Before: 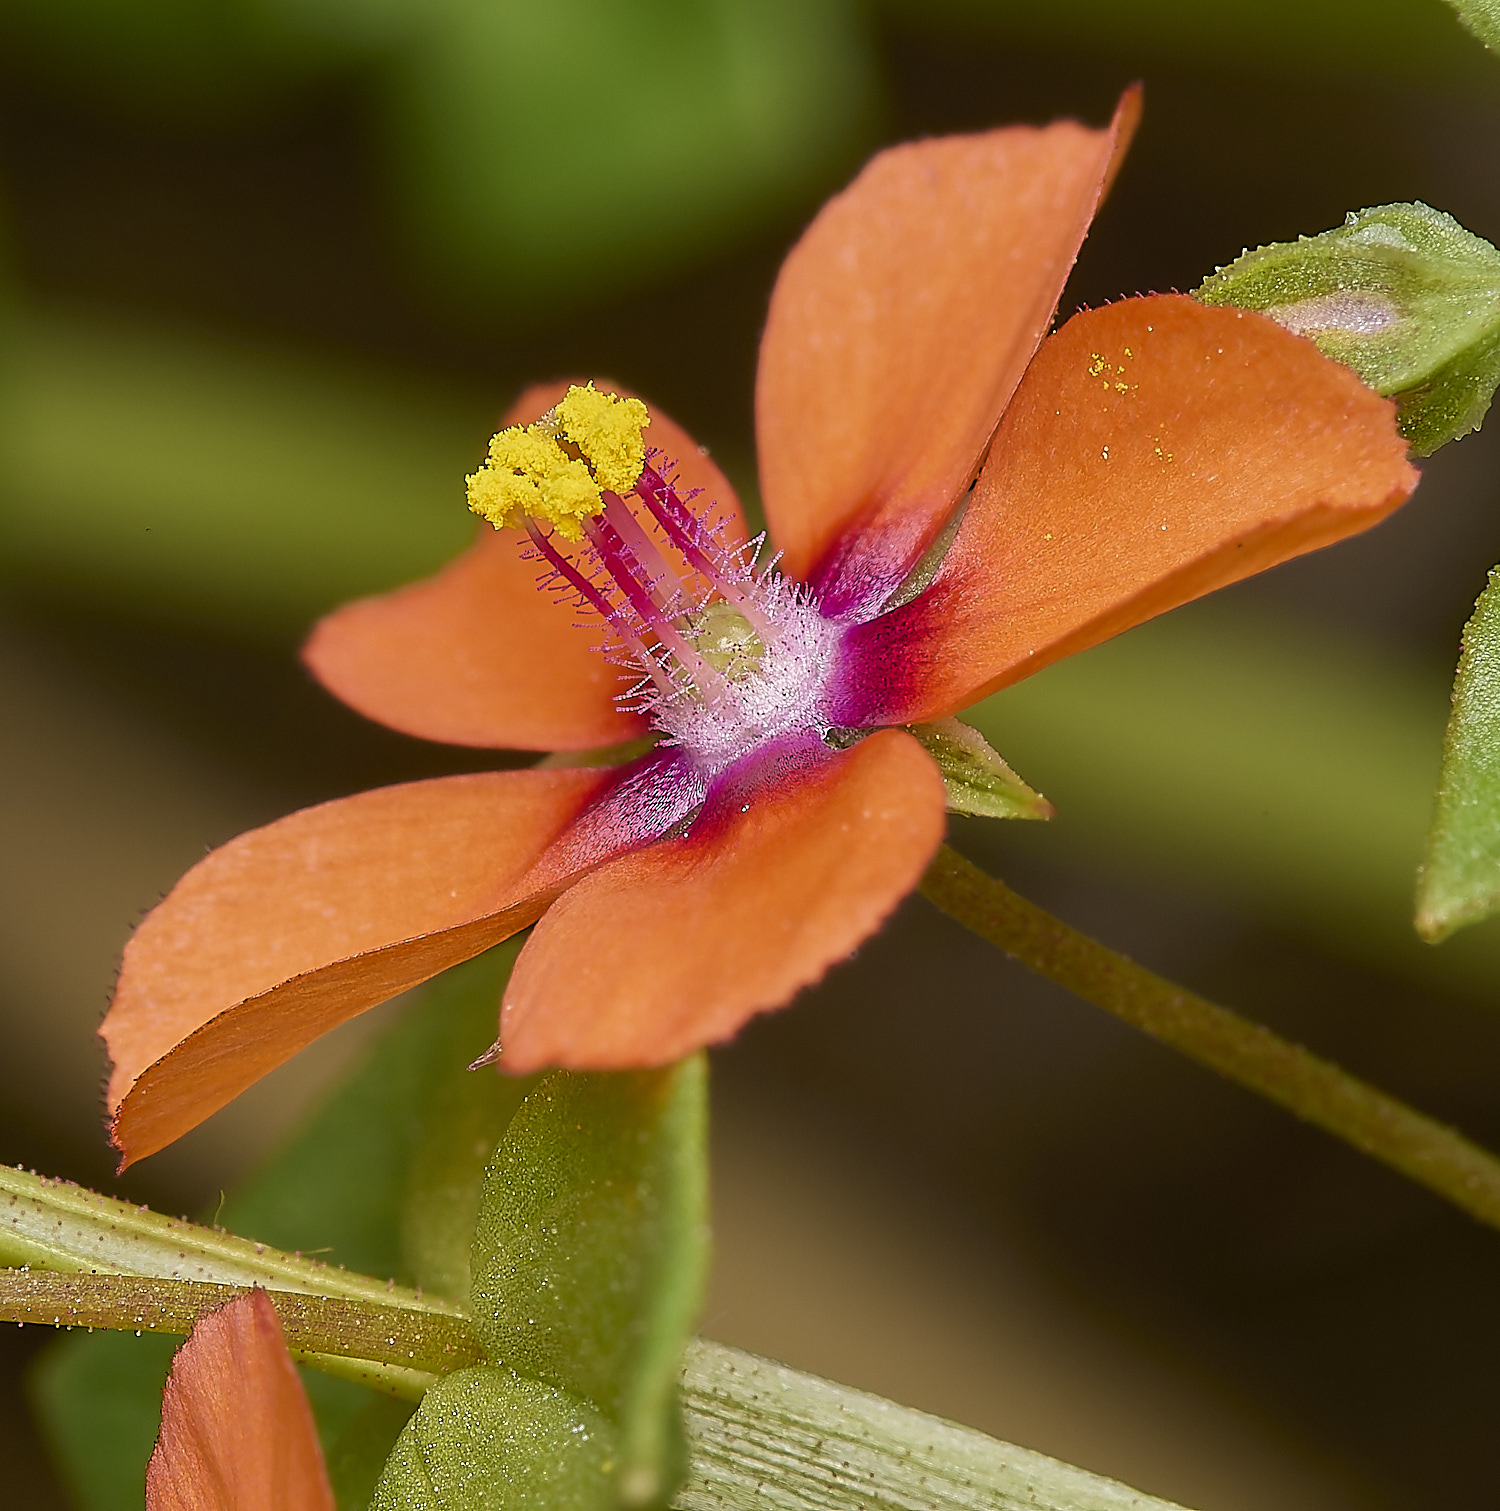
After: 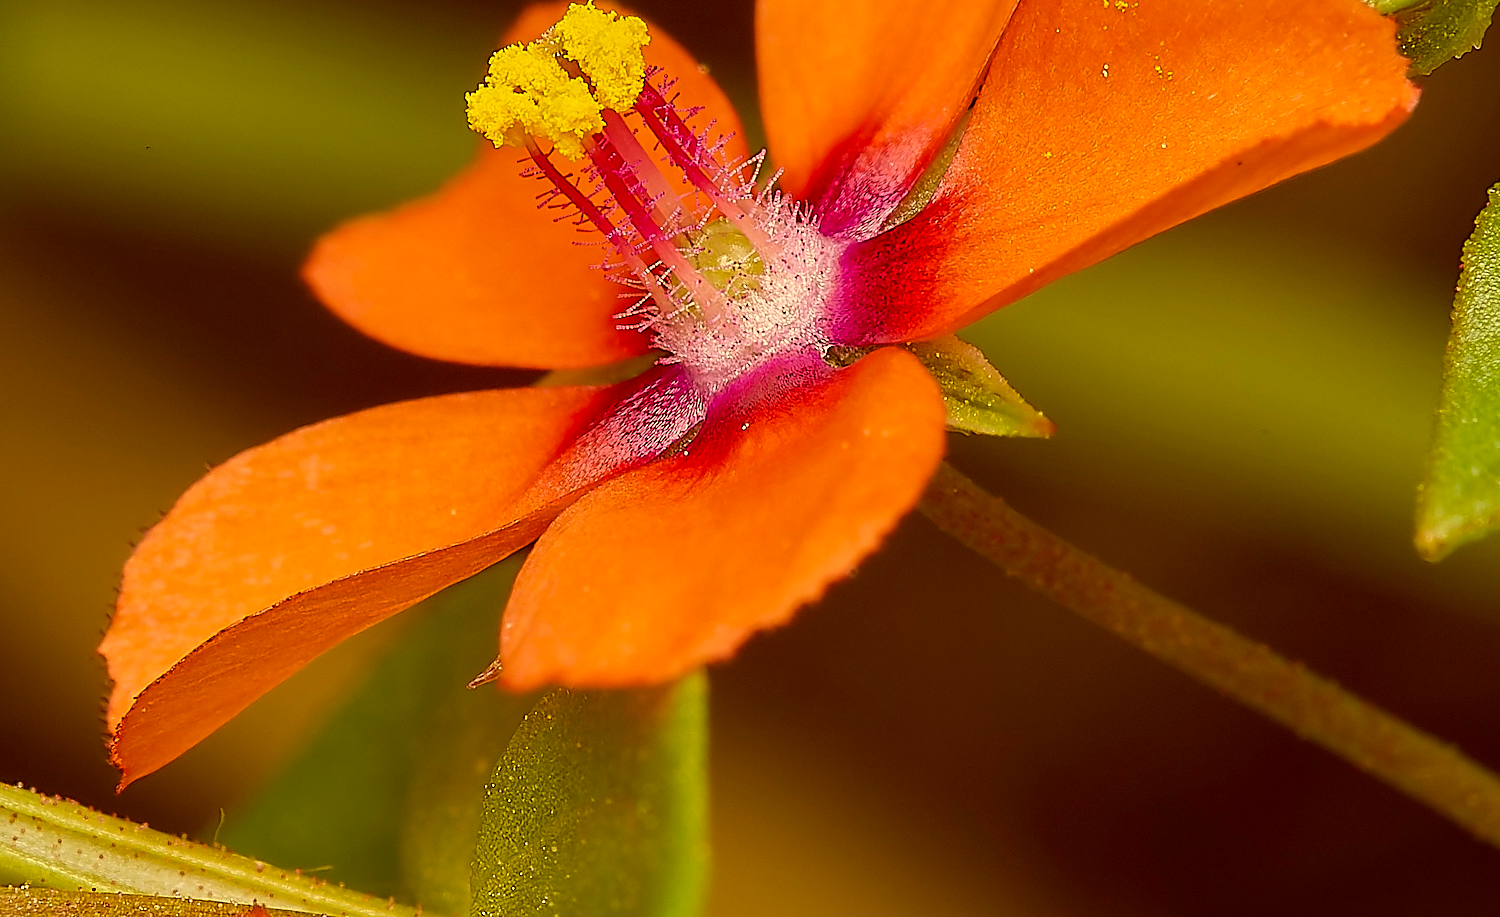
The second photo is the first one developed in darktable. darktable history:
crop and rotate: top 25.357%, bottom 13.942%
color correction: highlights a* 1.12, highlights b* 24.26, shadows a* 15.58, shadows b* 24.26
